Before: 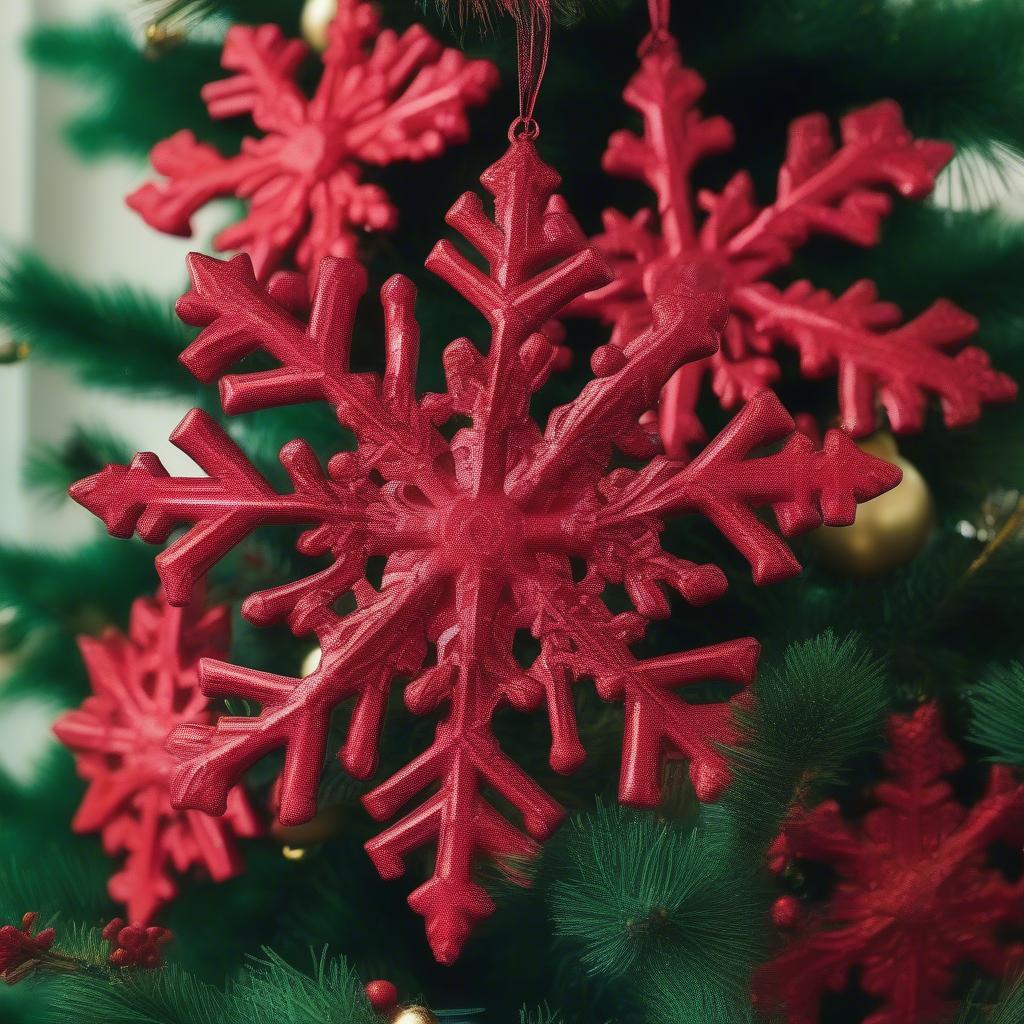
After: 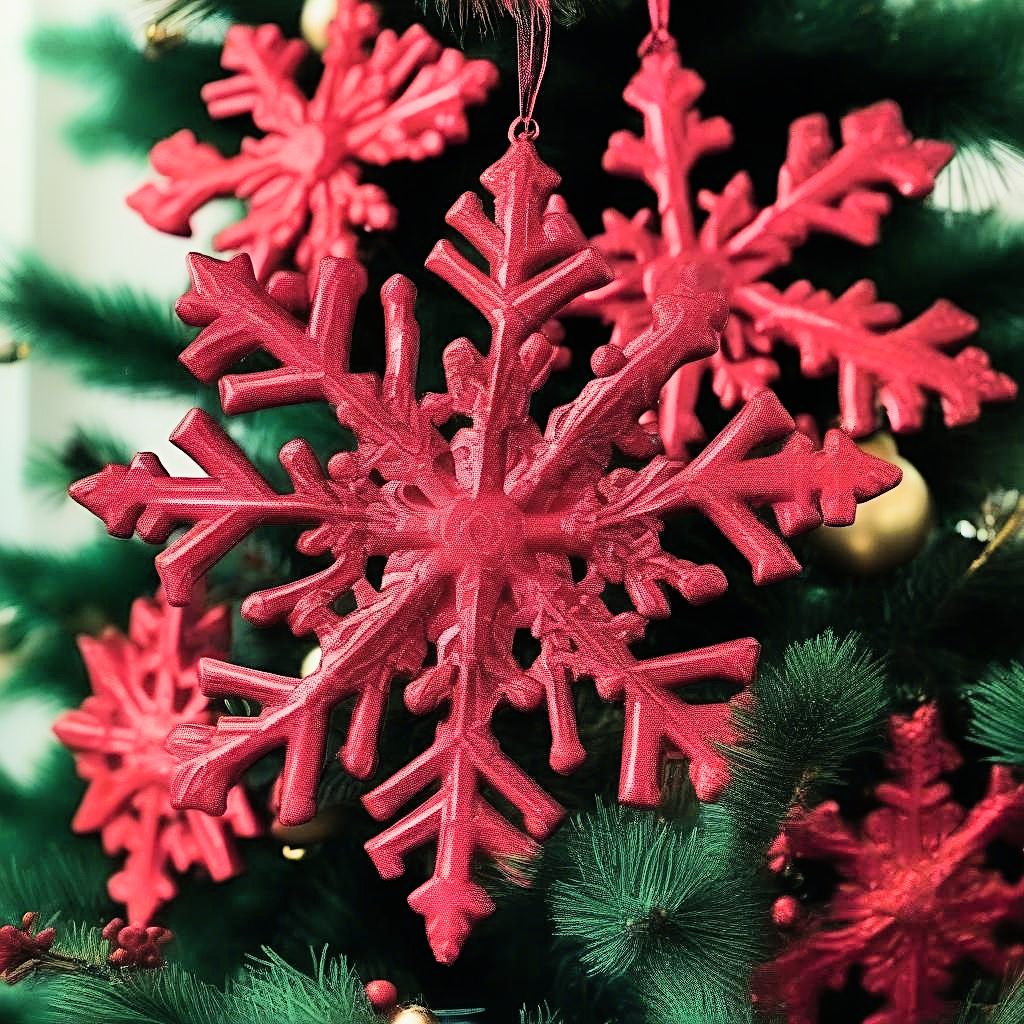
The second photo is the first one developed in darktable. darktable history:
sharpen: radius 3.993
exposure: black level correction 0, exposure 0.692 EV, compensate highlight preservation false
shadows and highlights: highlights 71.29, soften with gaussian
filmic rgb: black relative exposure -7.96 EV, white relative exposure 4.03 EV, hardness 4.2, contrast 1.369
